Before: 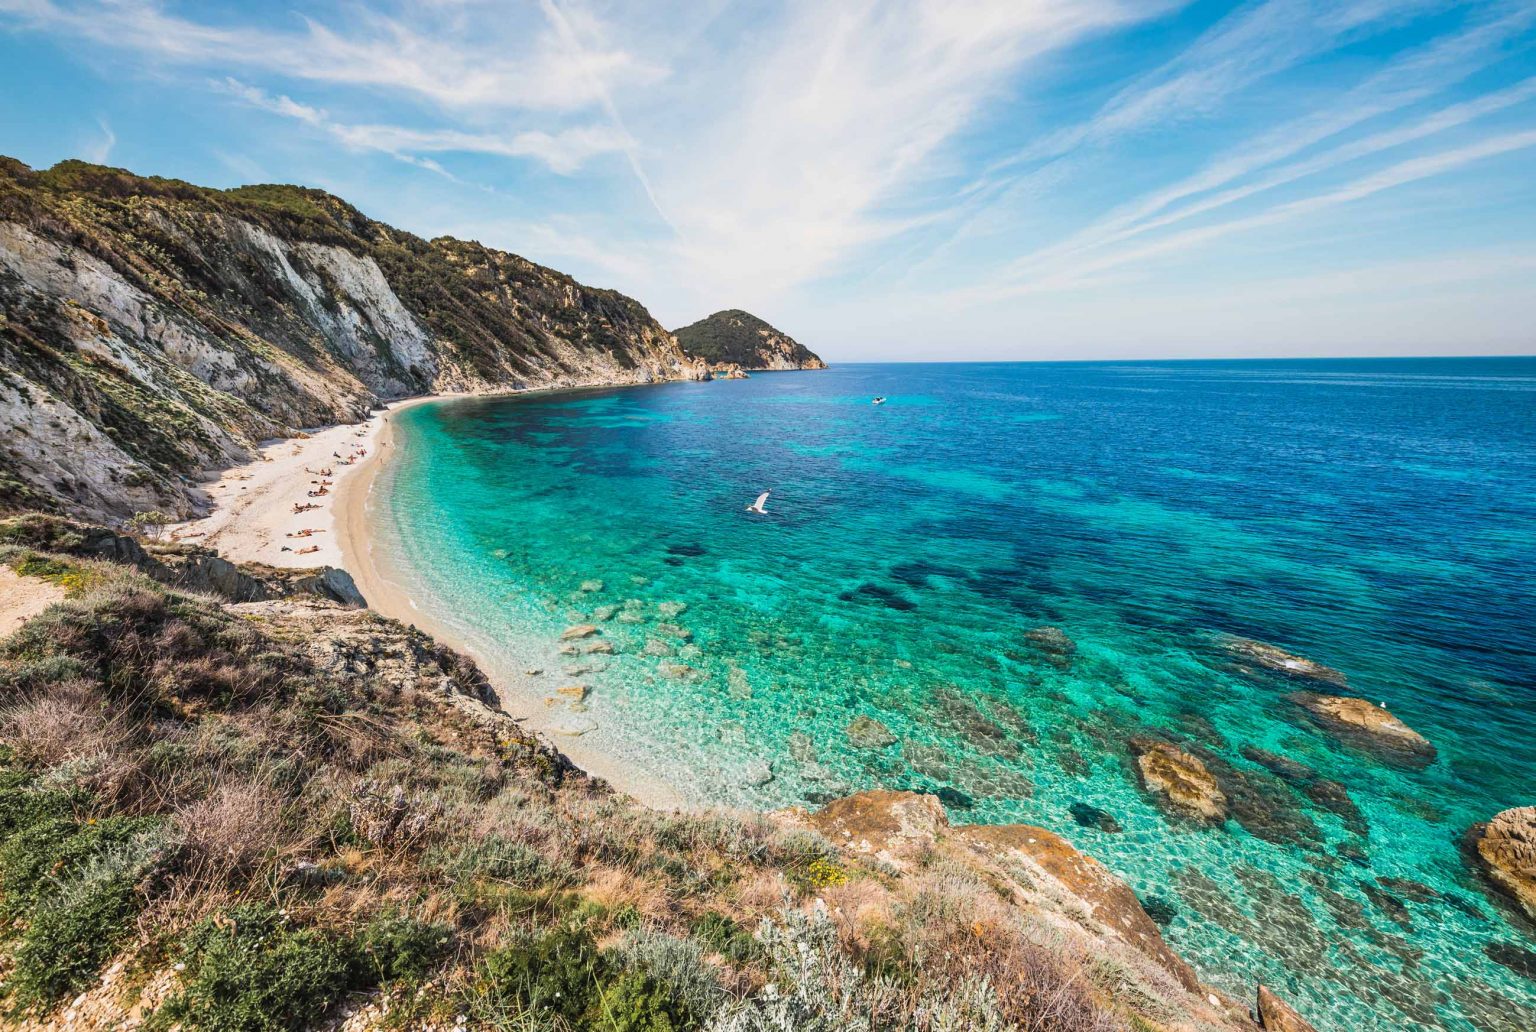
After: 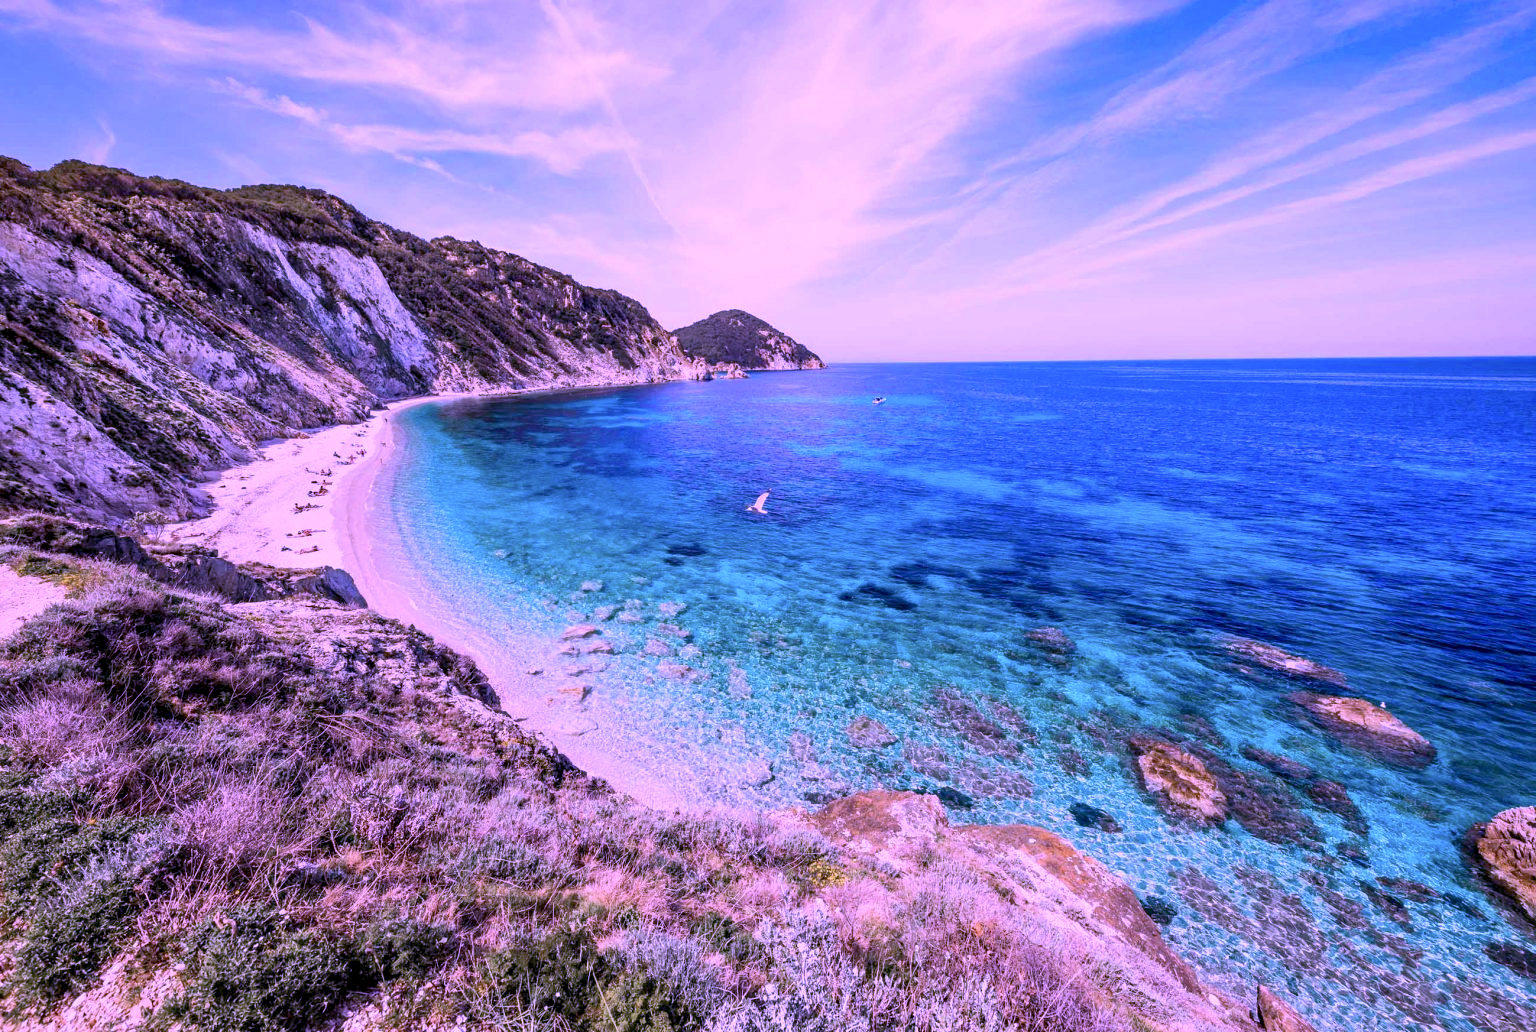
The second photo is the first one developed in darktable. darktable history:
exposure: black level correction 0.009, compensate highlight preservation false
color calibration: illuminant custom, x 0.379, y 0.48, temperature 4457.07 K
